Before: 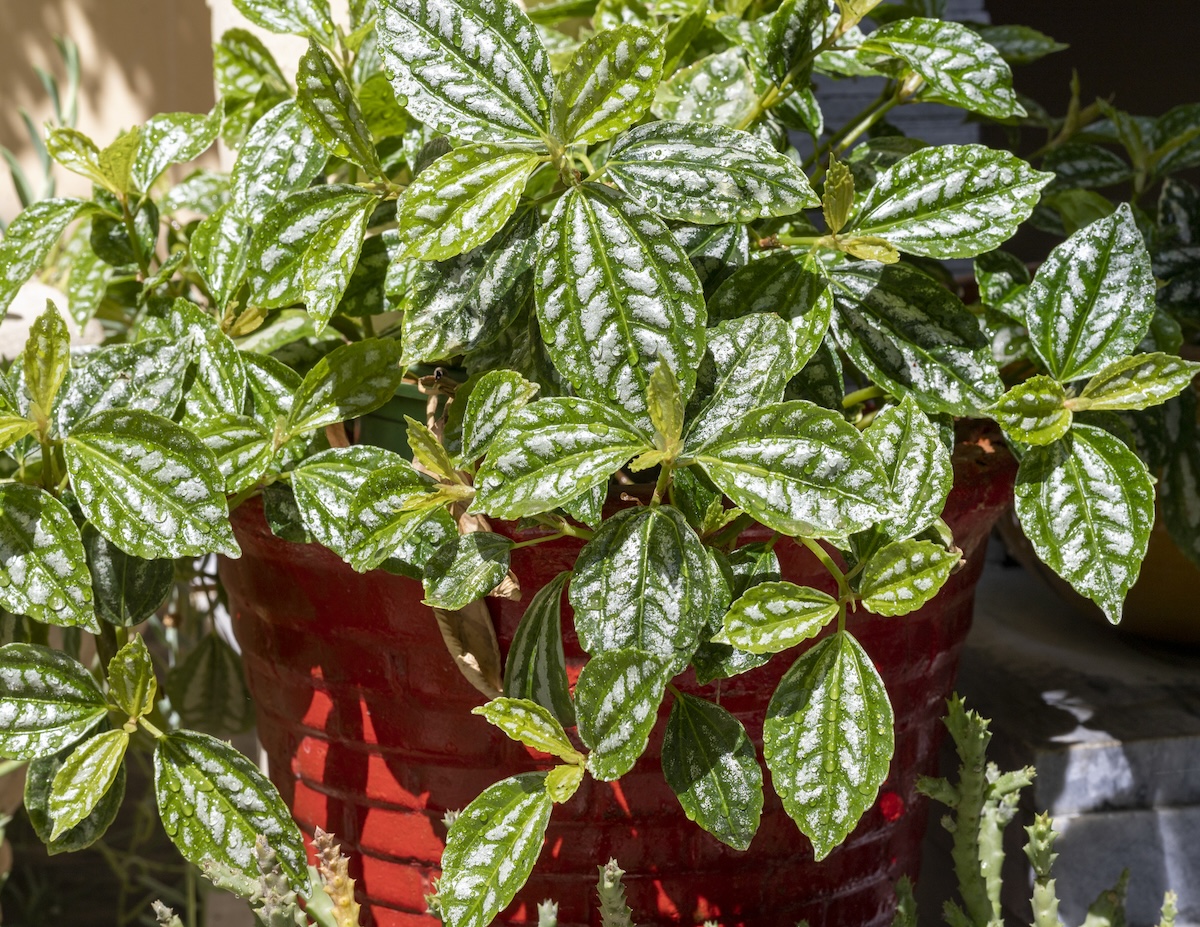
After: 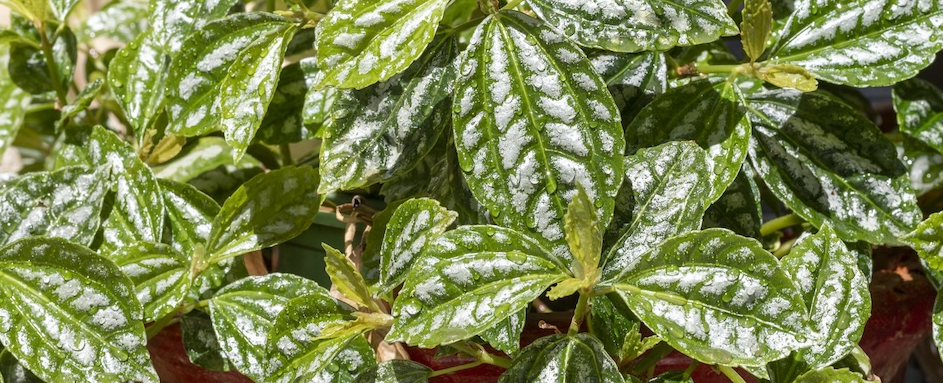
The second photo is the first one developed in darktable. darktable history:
crop: left 6.866%, top 18.569%, right 14.507%, bottom 40.045%
